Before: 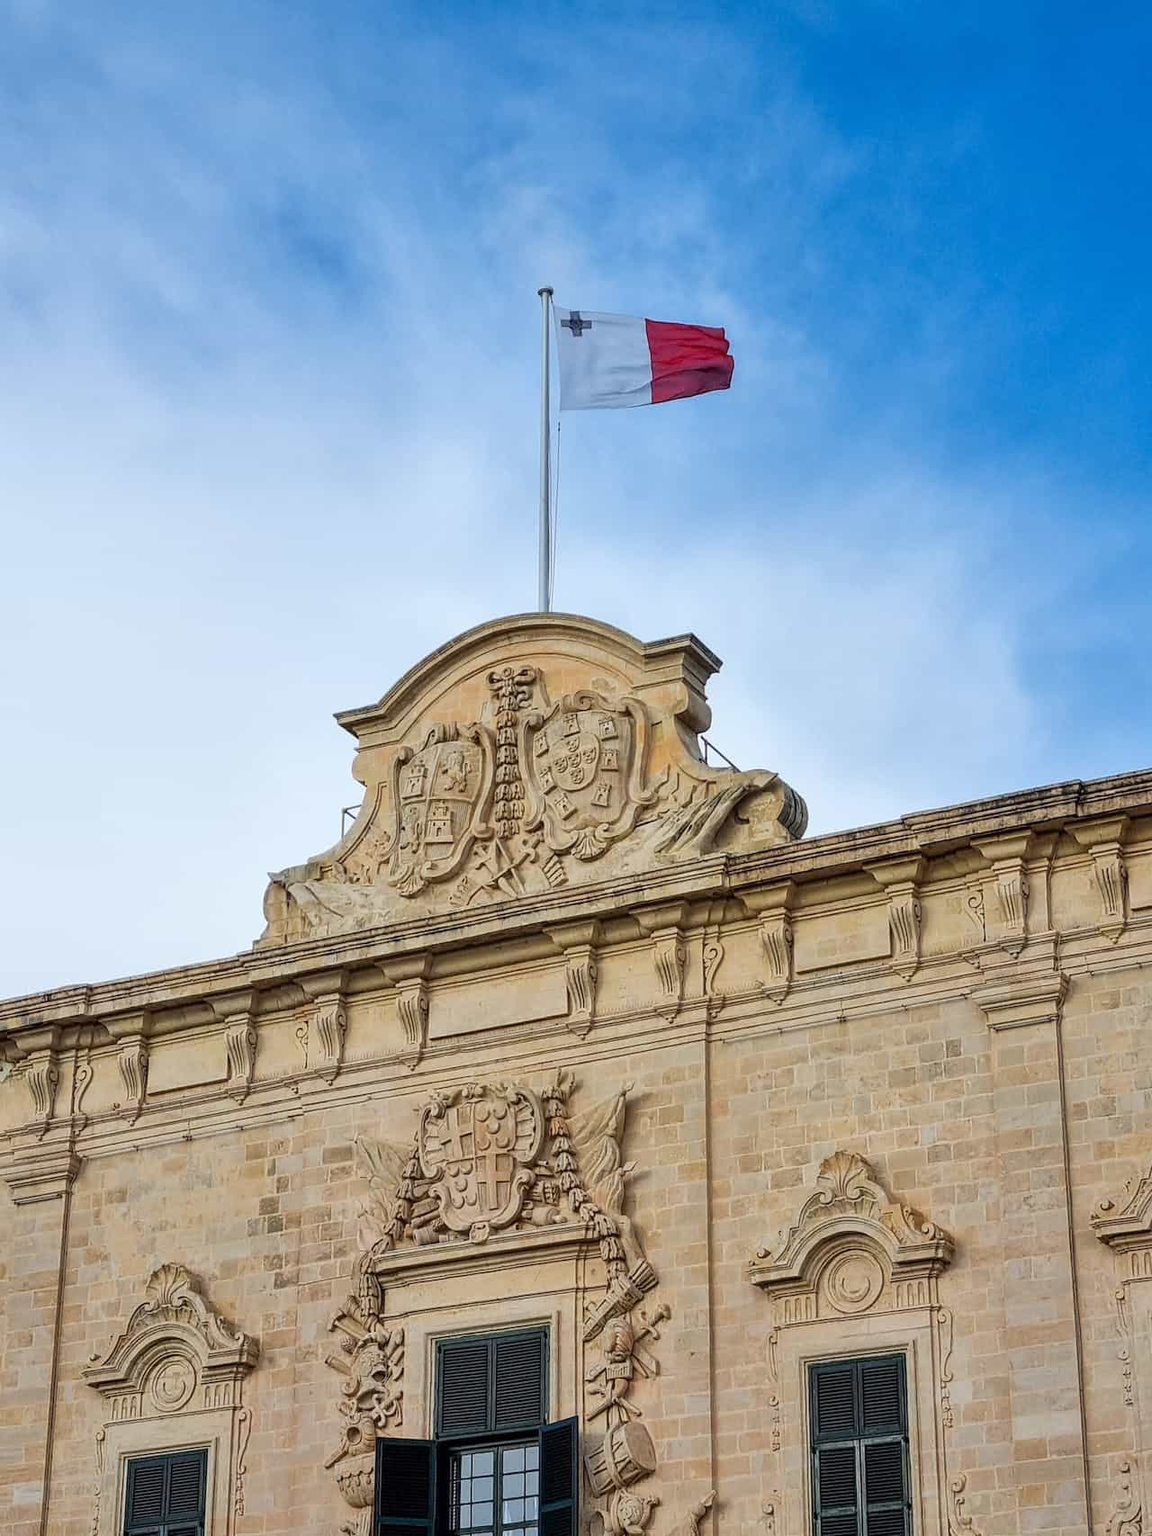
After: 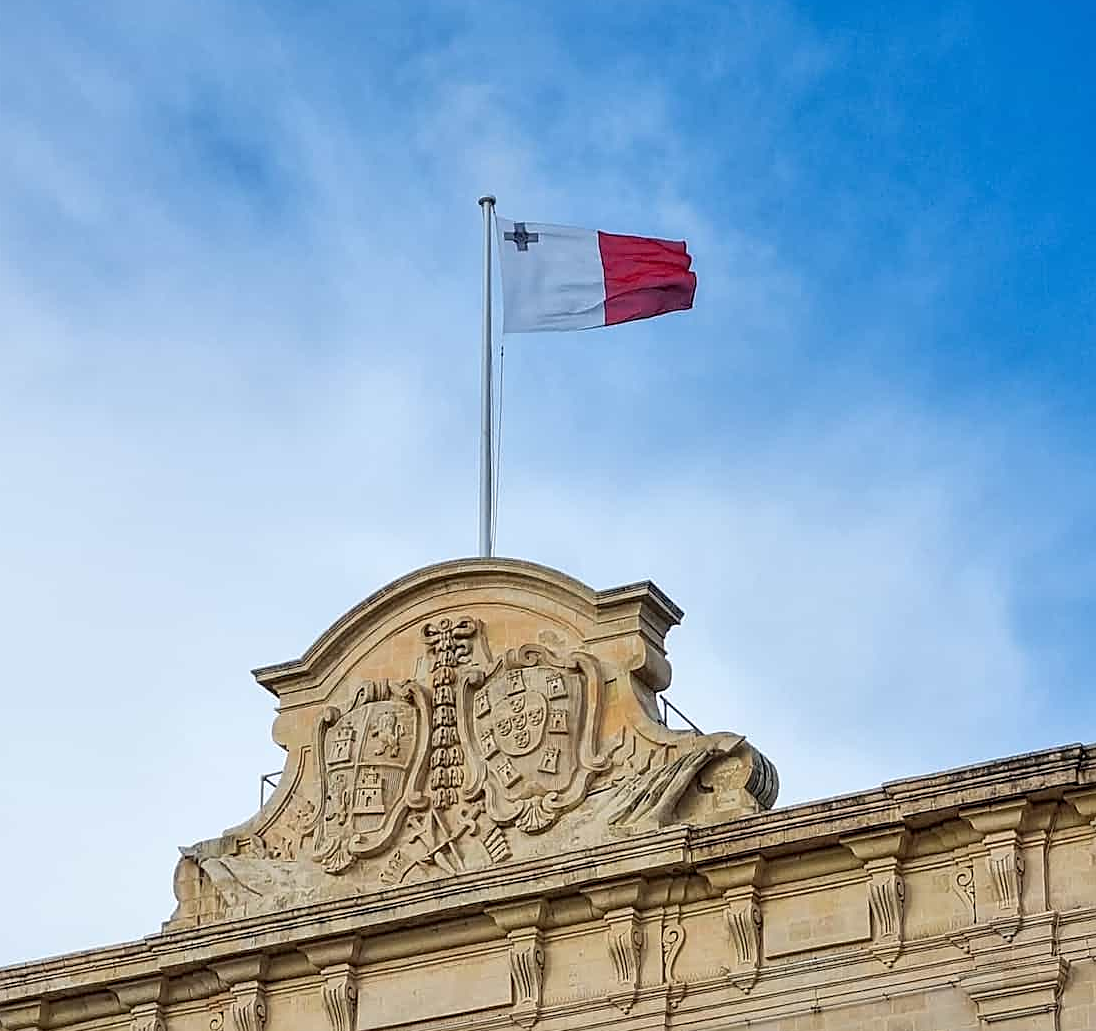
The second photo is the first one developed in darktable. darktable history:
crop and rotate: left 9.345%, top 7.22%, right 4.982%, bottom 32.331%
sharpen: on, module defaults
